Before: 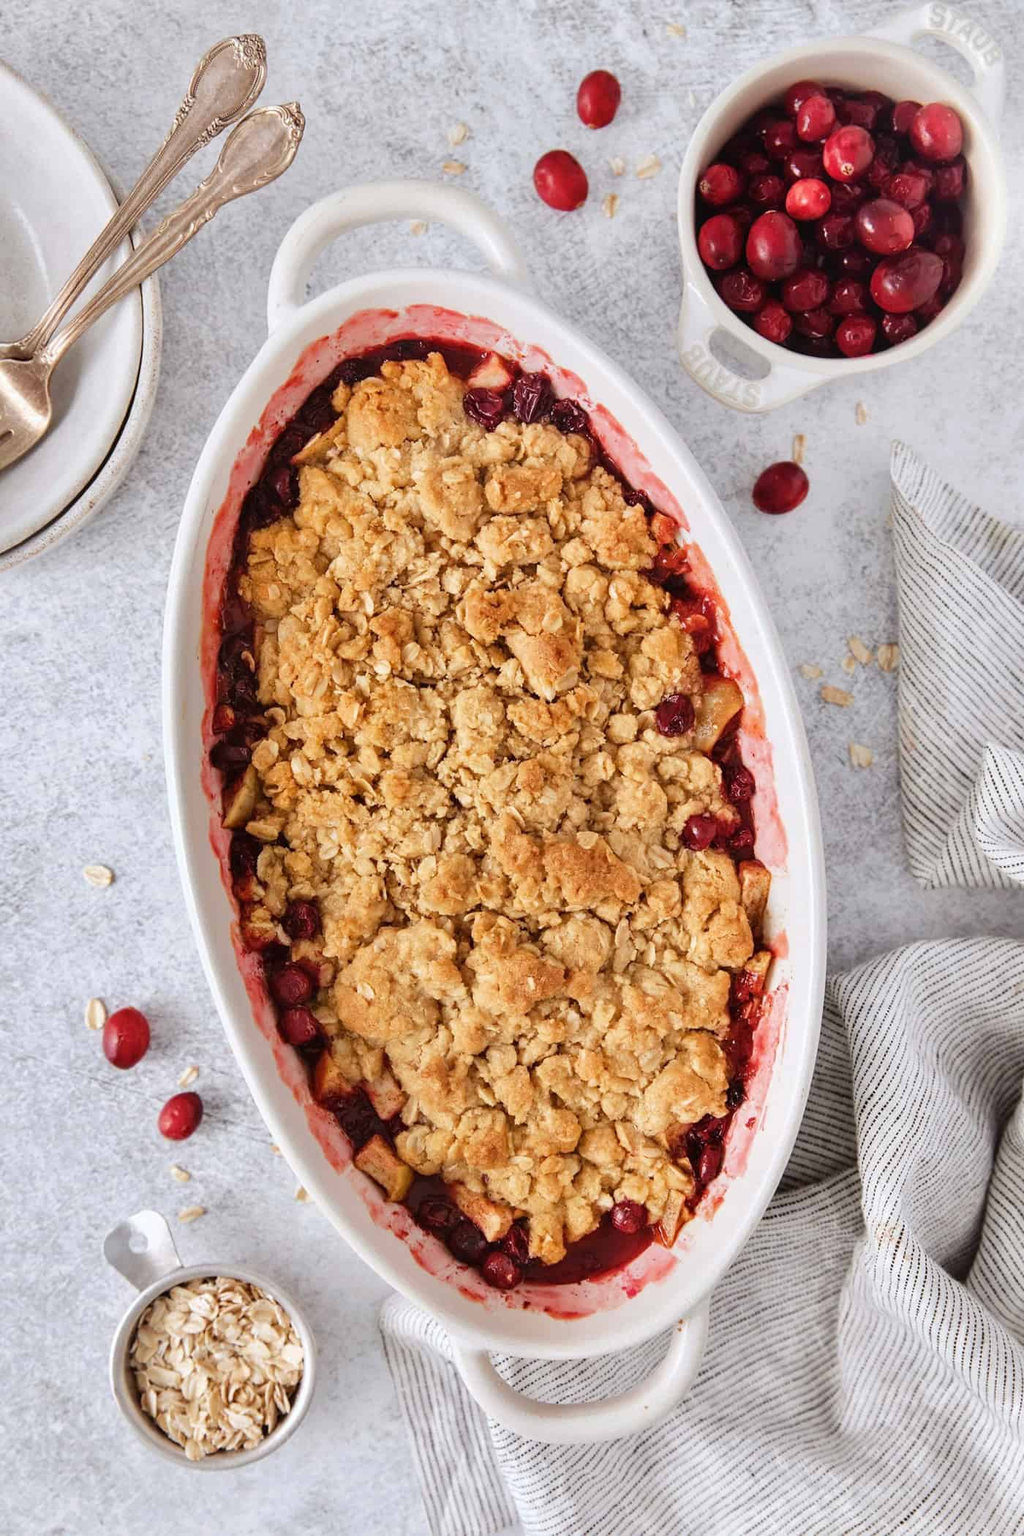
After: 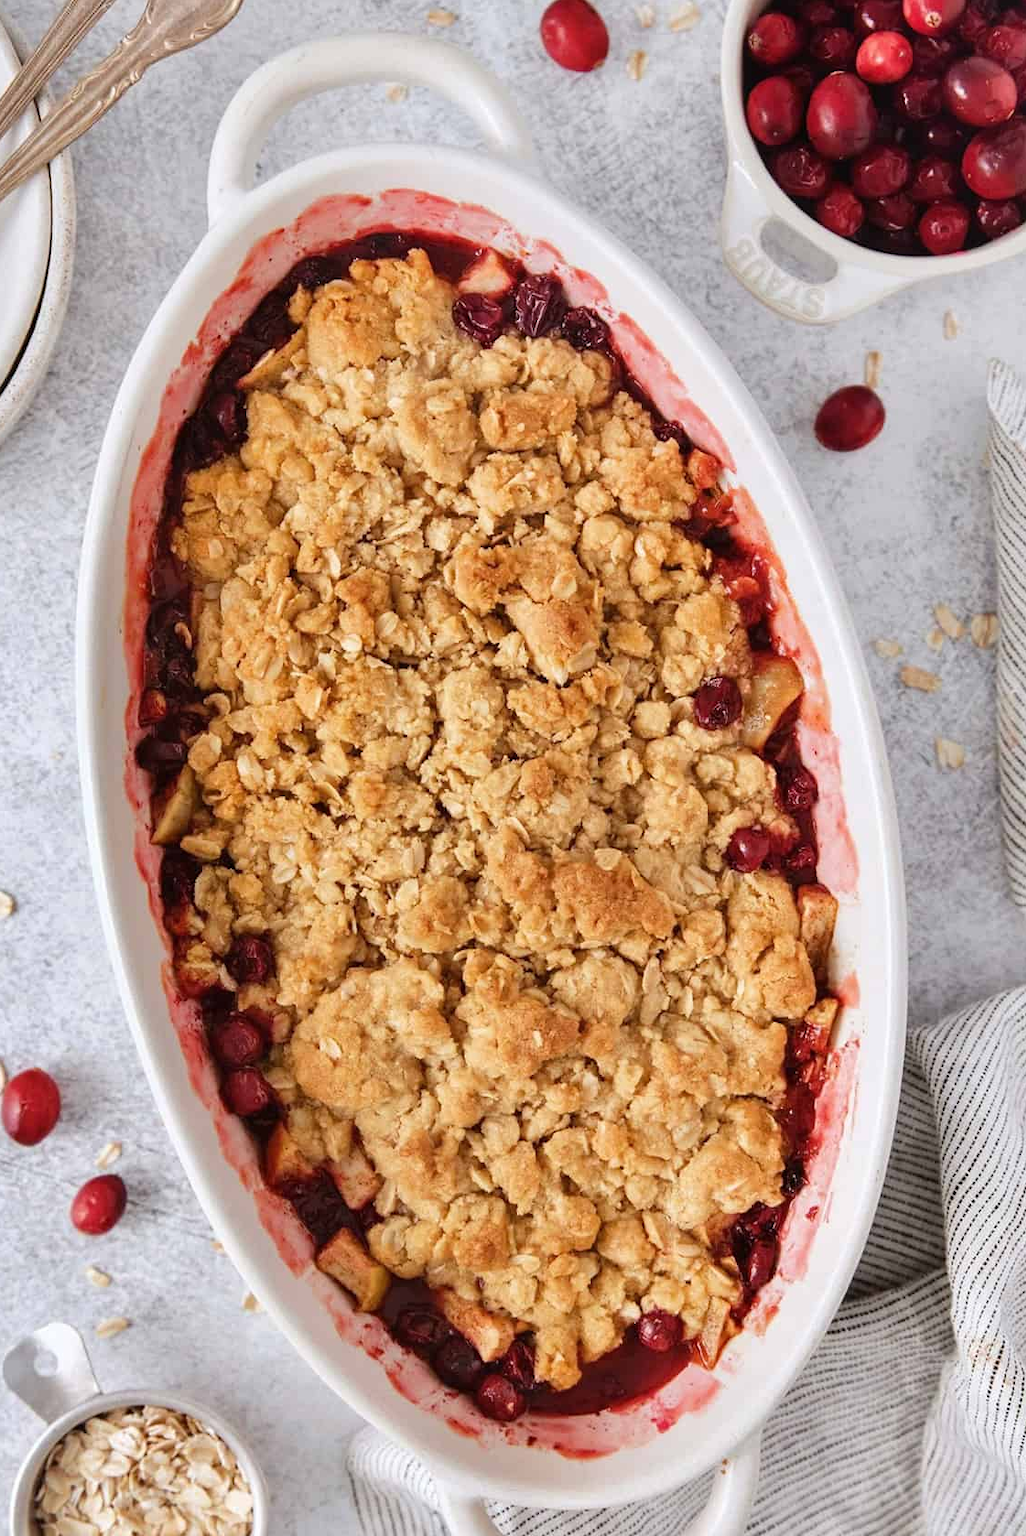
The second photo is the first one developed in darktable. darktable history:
crop and rotate: left 9.945%, top 10.018%, right 9.915%, bottom 10.03%
